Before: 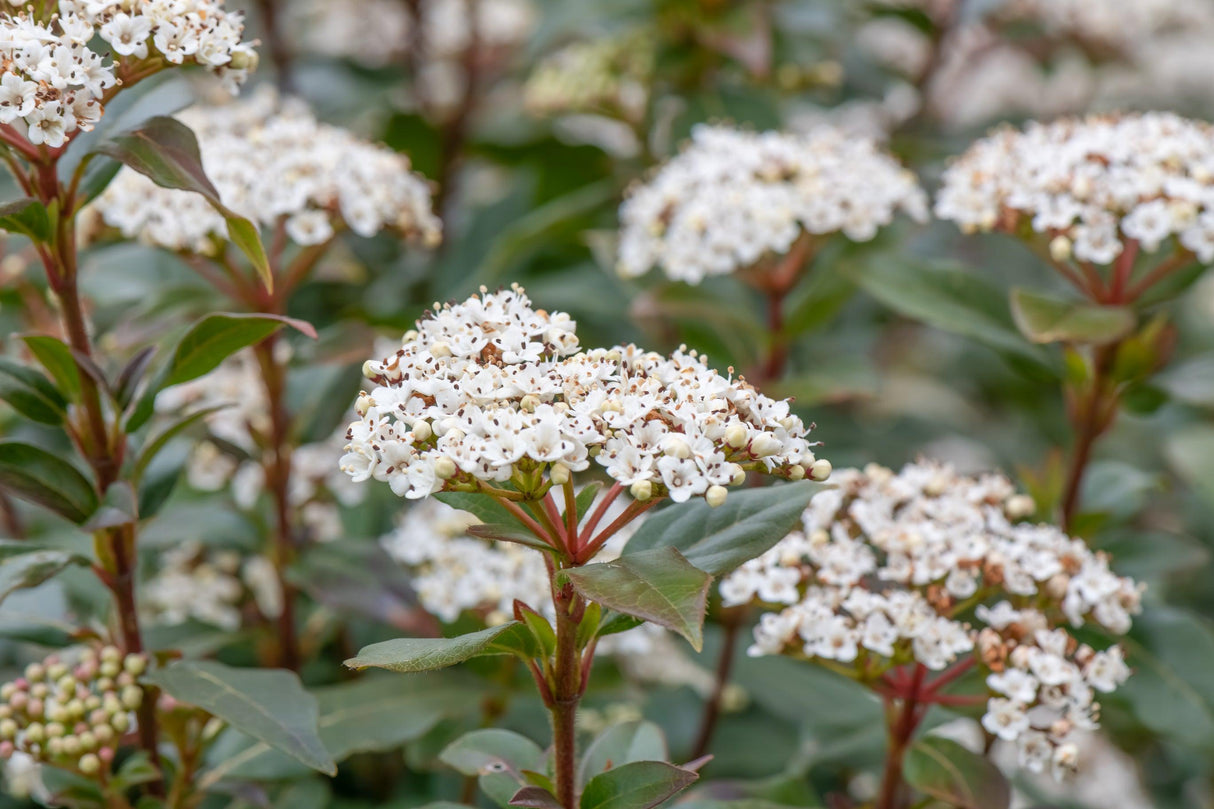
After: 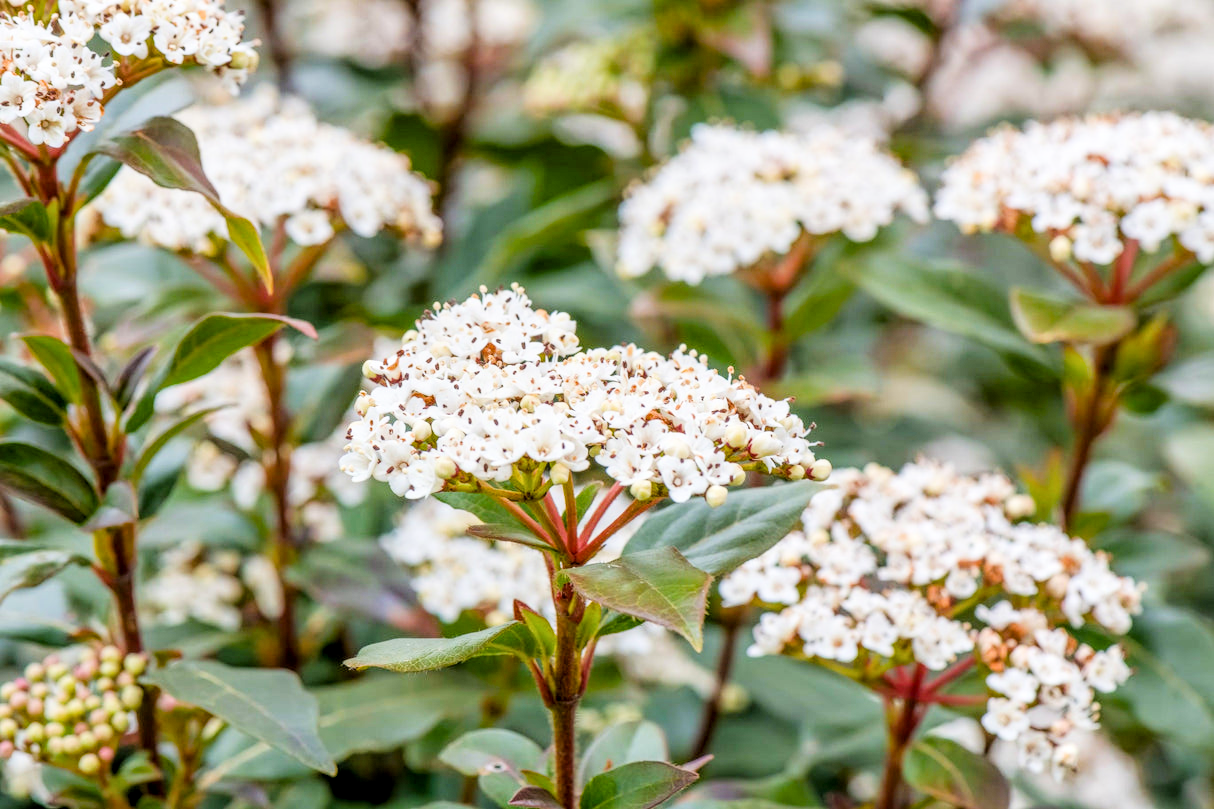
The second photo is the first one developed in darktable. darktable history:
color balance rgb: perceptual saturation grading › global saturation 20%, global vibrance 20%
filmic rgb: black relative exposure -5 EV, hardness 2.88, contrast 1.2, highlights saturation mix -30%
exposure: black level correction 0, exposure 0.9 EV, compensate exposure bias true, compensate highlight preservation false
local contrast: on, module defaults
